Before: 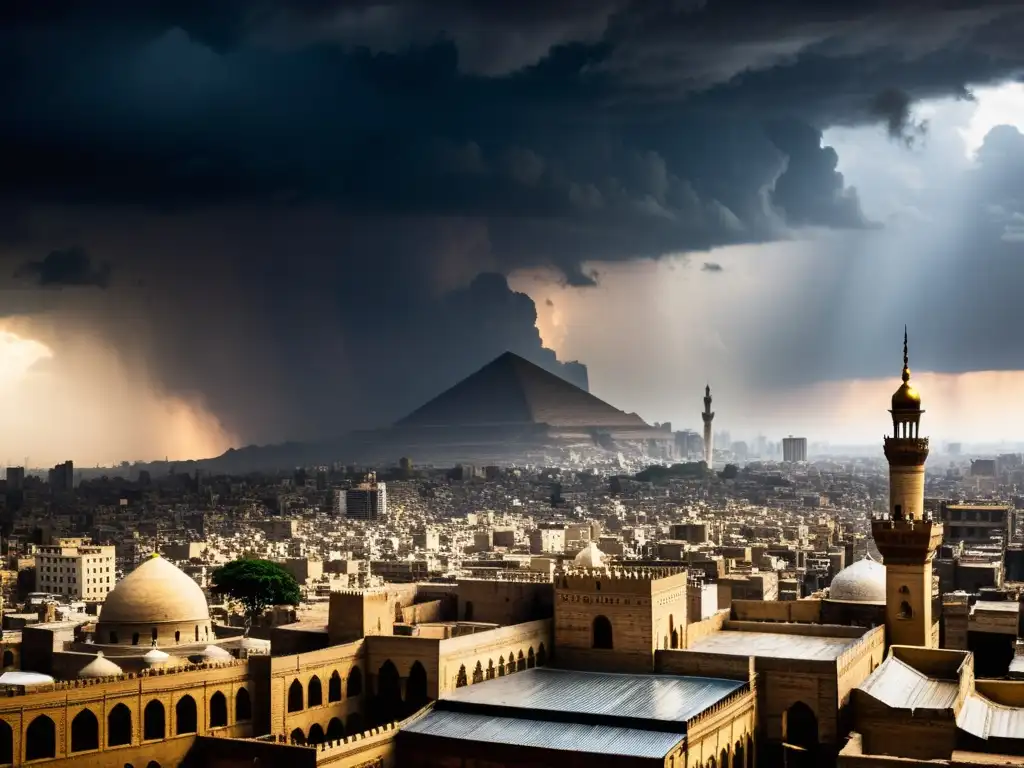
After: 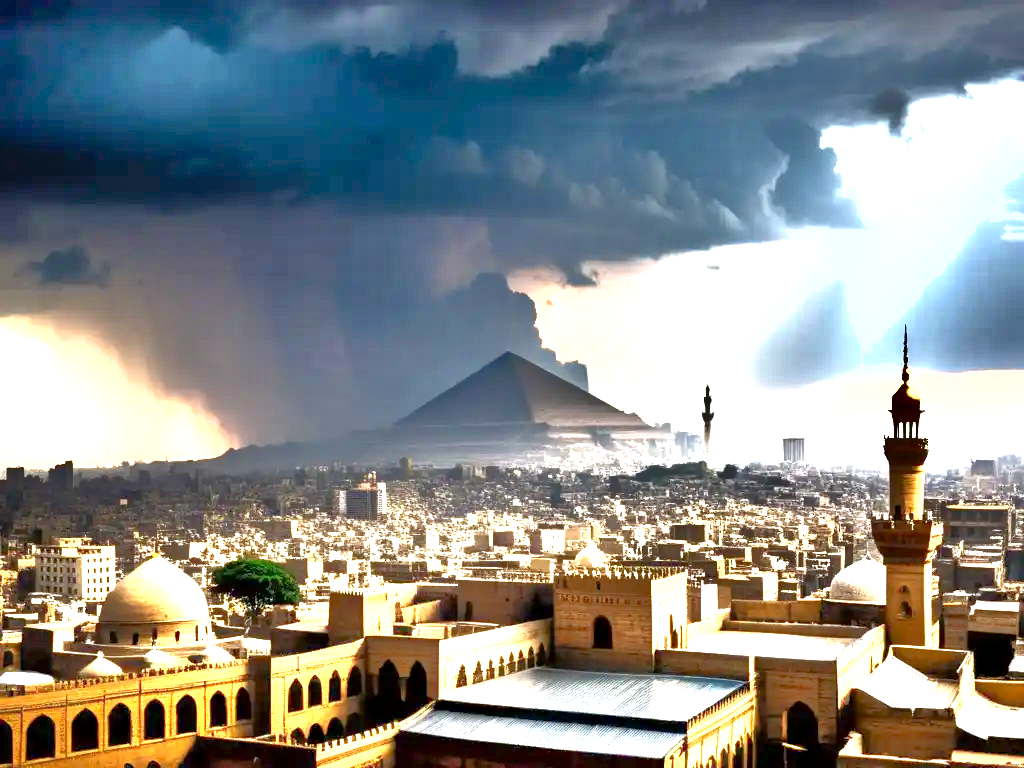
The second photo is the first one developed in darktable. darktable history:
exposure: black level correction 0.001, exposure 1.814 EV, compensate highlight preservation false
shadows and highlights: low approximation 0.01, soften with gaussian
tone equalizer: -7 EV 0.154 EV, -6 EV 0.601 EV, -5 EV 1.14 EV, -4 EV 1.31 EV, -3 EV 1.15 EV, -2 EV 0.6 EV, -1 EV 0.159 EV
